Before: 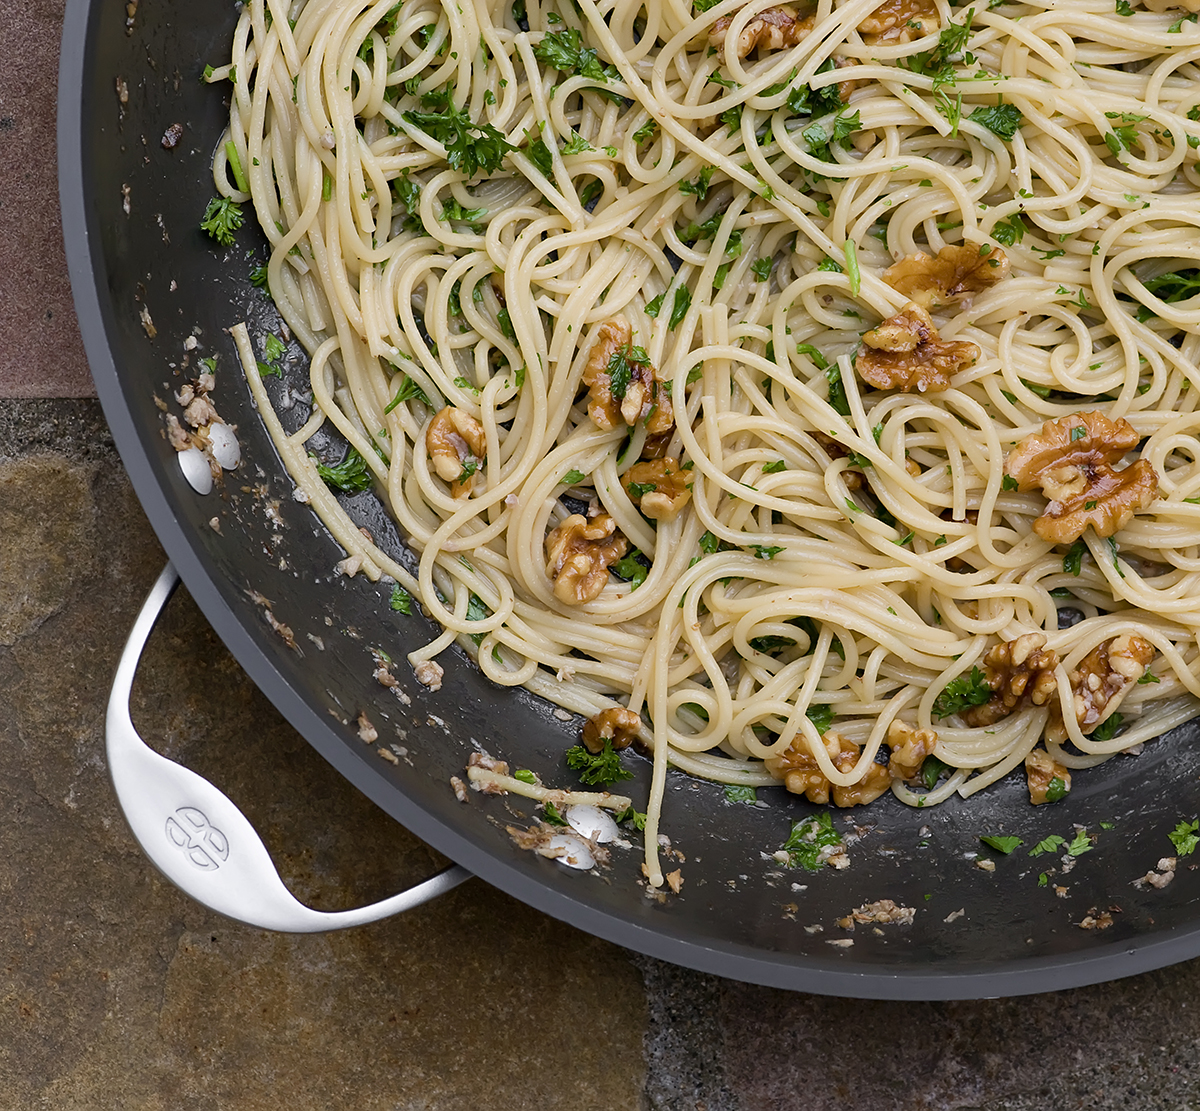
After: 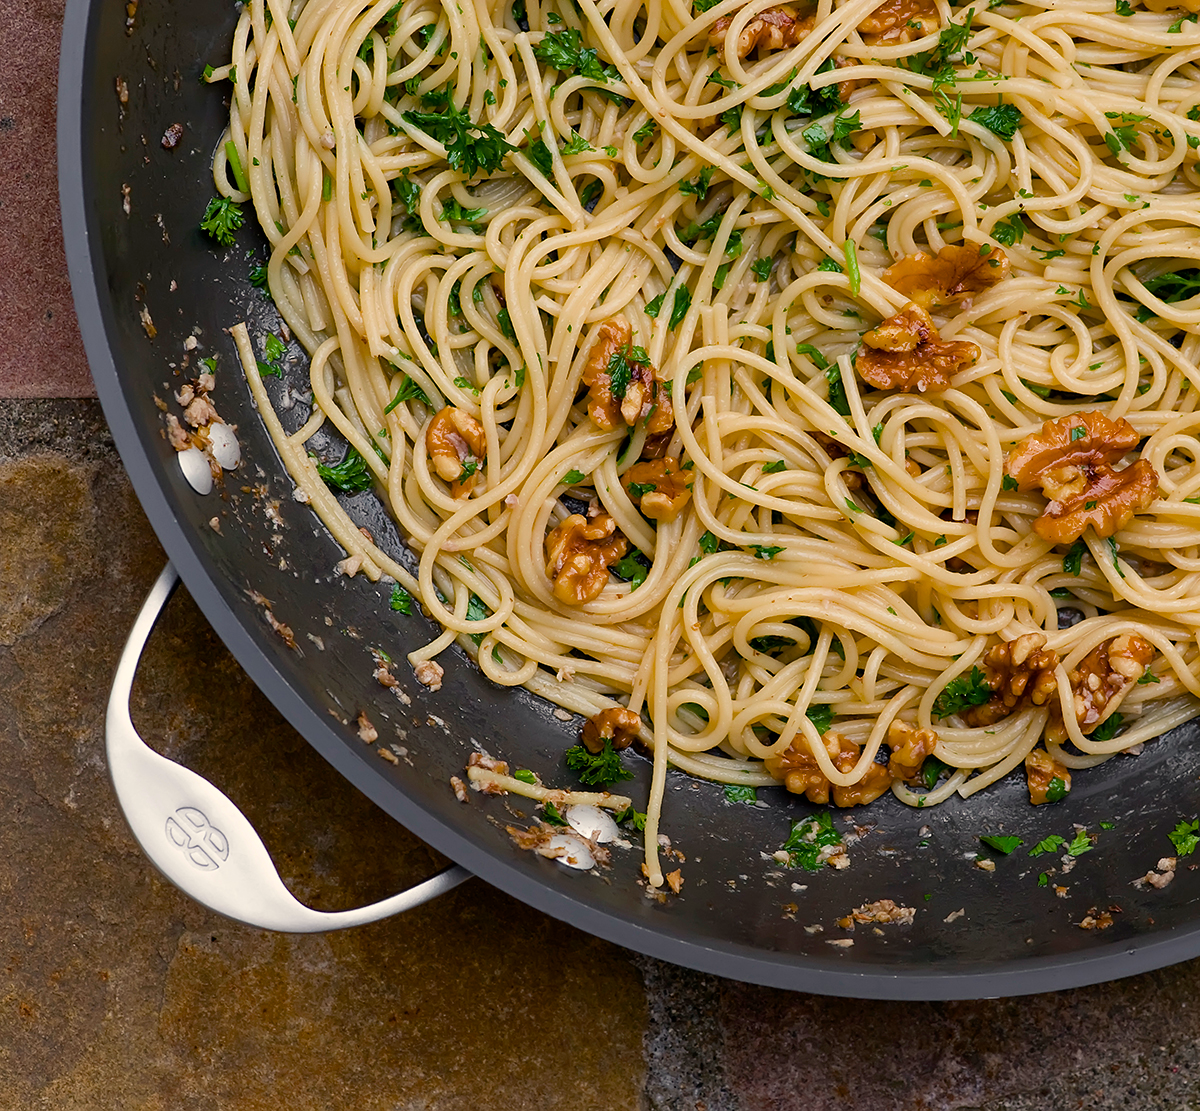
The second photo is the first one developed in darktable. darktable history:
tone equalizer: edges refinement/feathering 500, mask exposure compensation -1.57 EV, preserve details no
color balance rgb: highlights gain › chroma 2.995%, highlights gain › hue 77.11°, perceptual saturation grading › global saturation 19.783%, saturation formula JzAzBz (2021)
